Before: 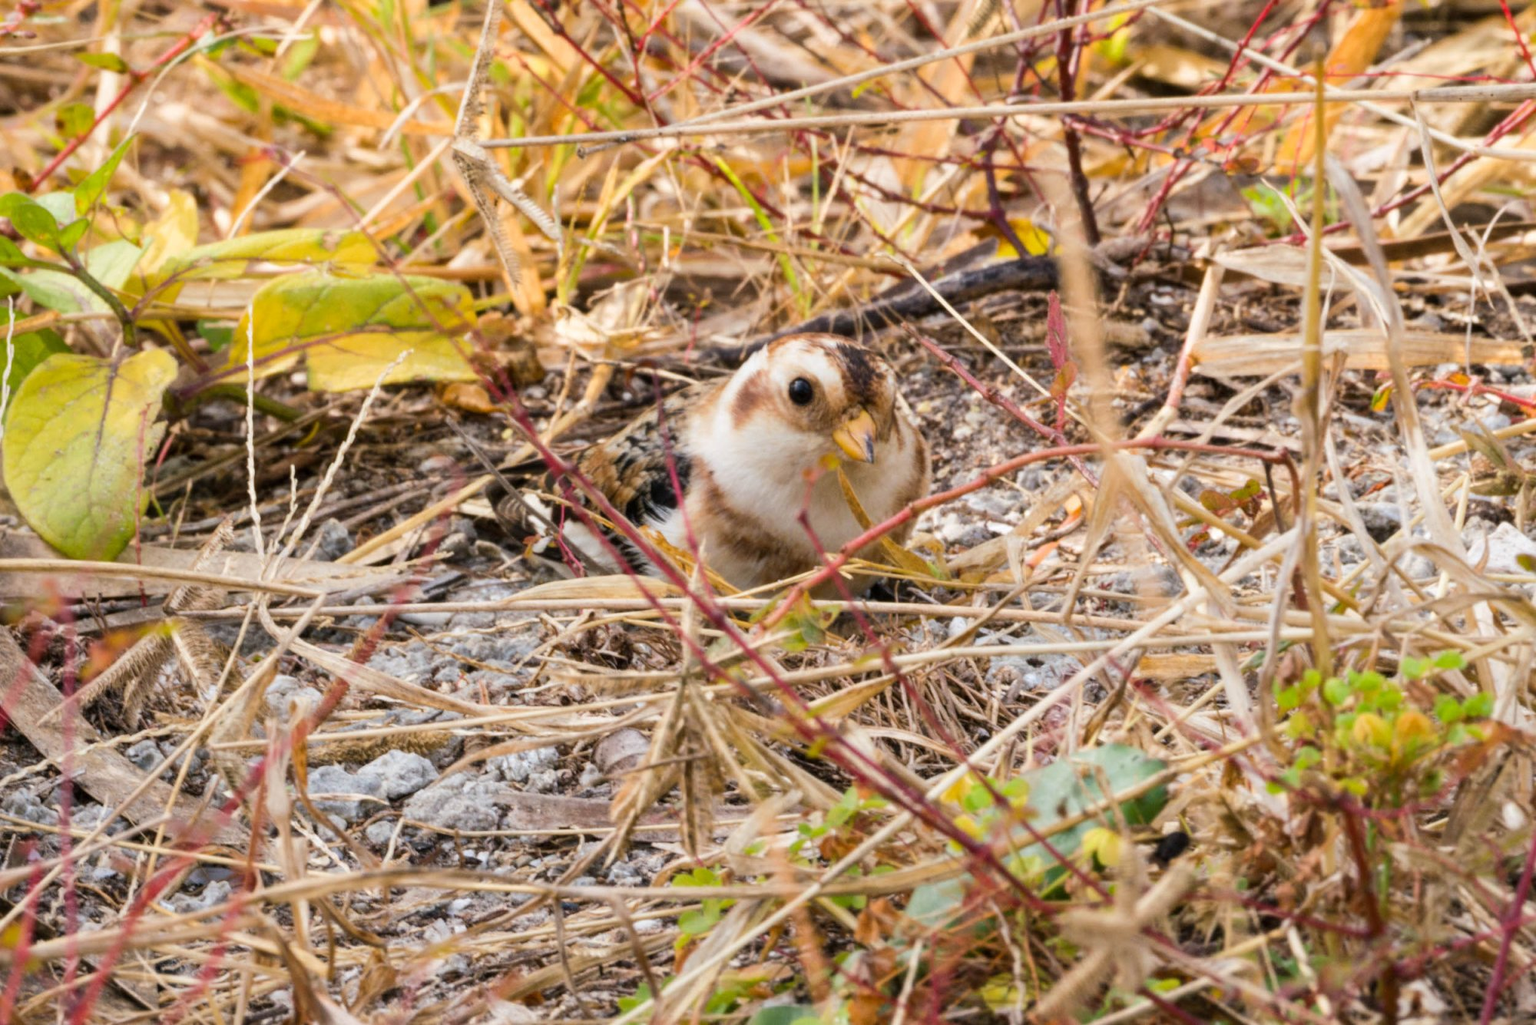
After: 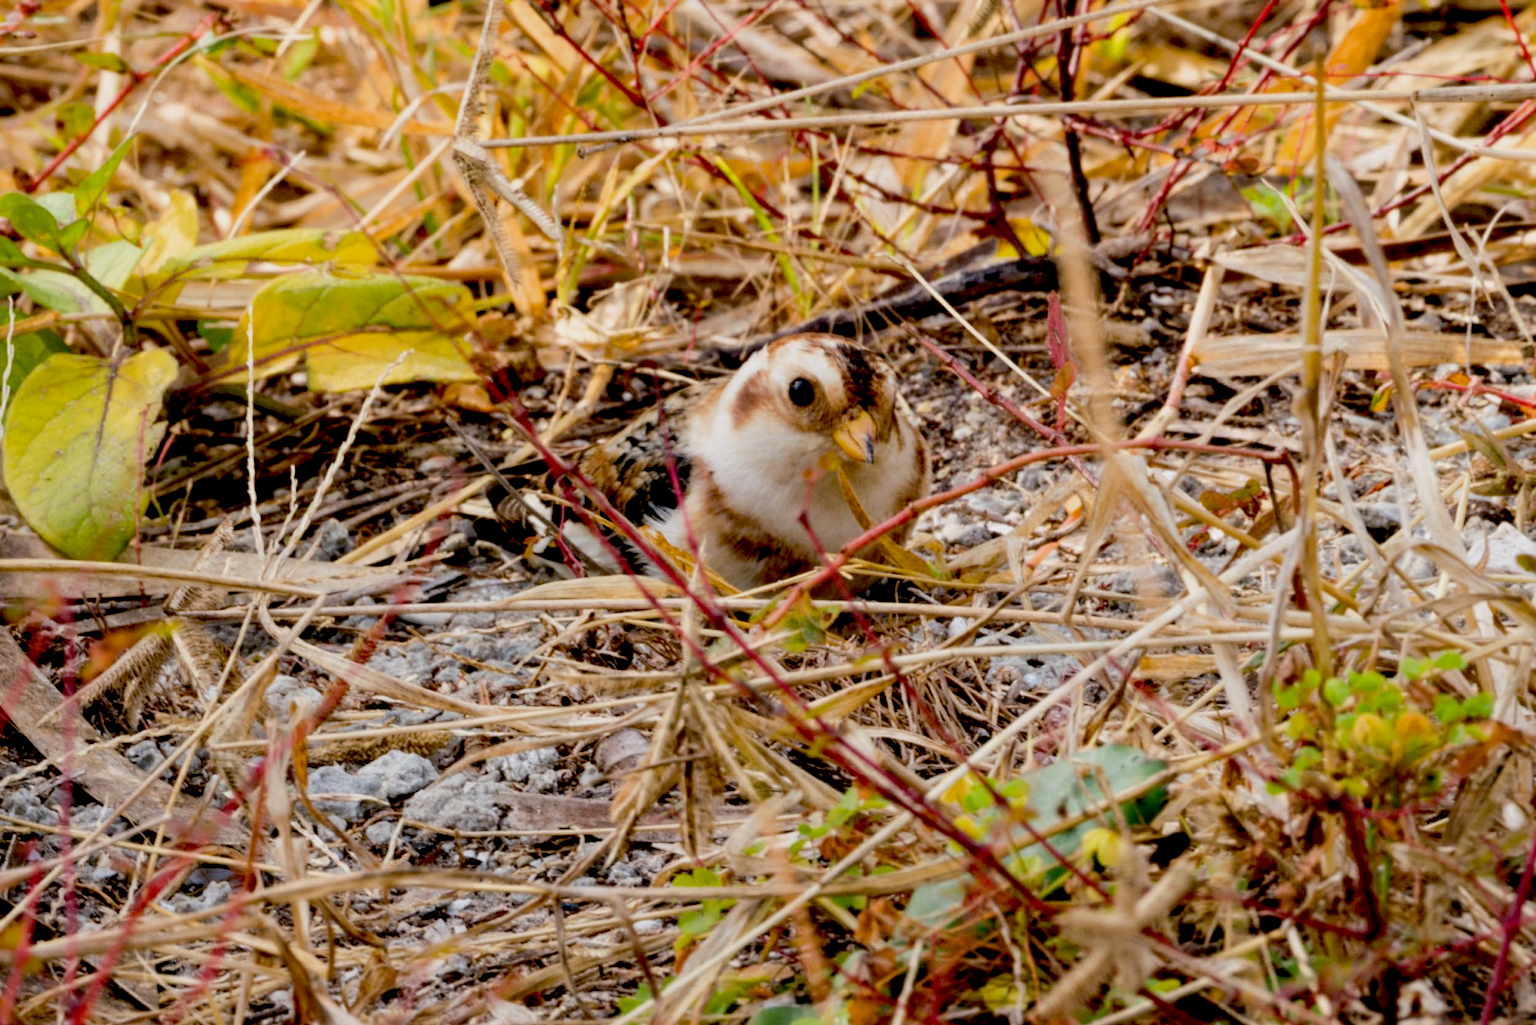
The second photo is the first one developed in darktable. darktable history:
exposure: black level correction 0.044, exposure -0.233 EV, compensate highlight preservation false
